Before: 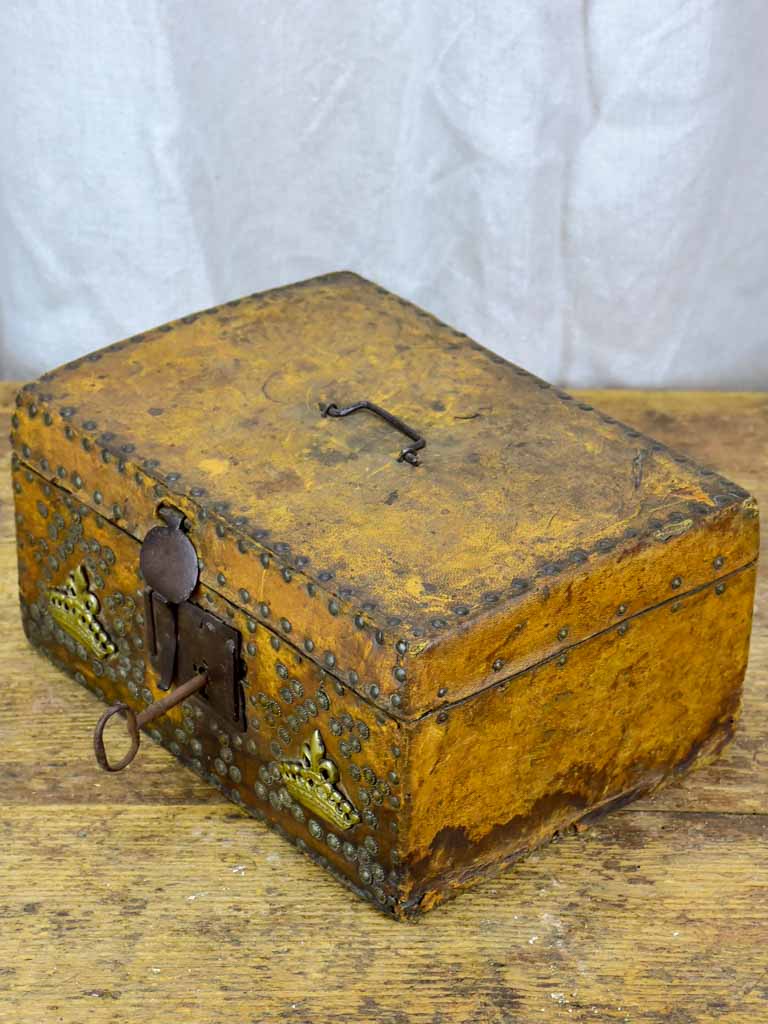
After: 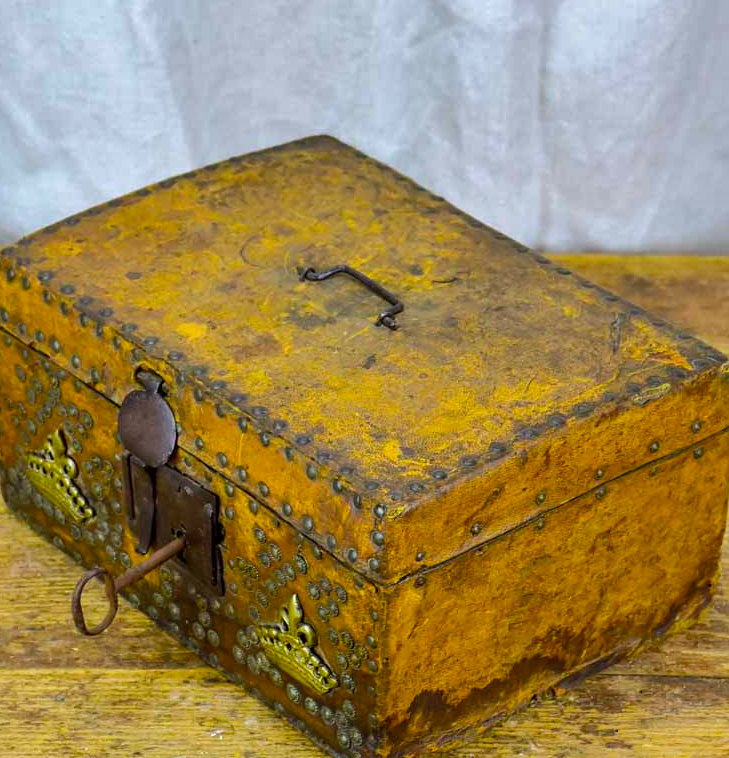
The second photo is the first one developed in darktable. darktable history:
shadows and highlights: highlights color adjustment 0%, low approximation 0.01, soften with gaussian
crop and rotate: left 2.991%, top 13.302%, right 1.981%, bottom 12.636%
color balance rgb: perceptual saturation grading › global saturation 25%, global vibrance 20%
